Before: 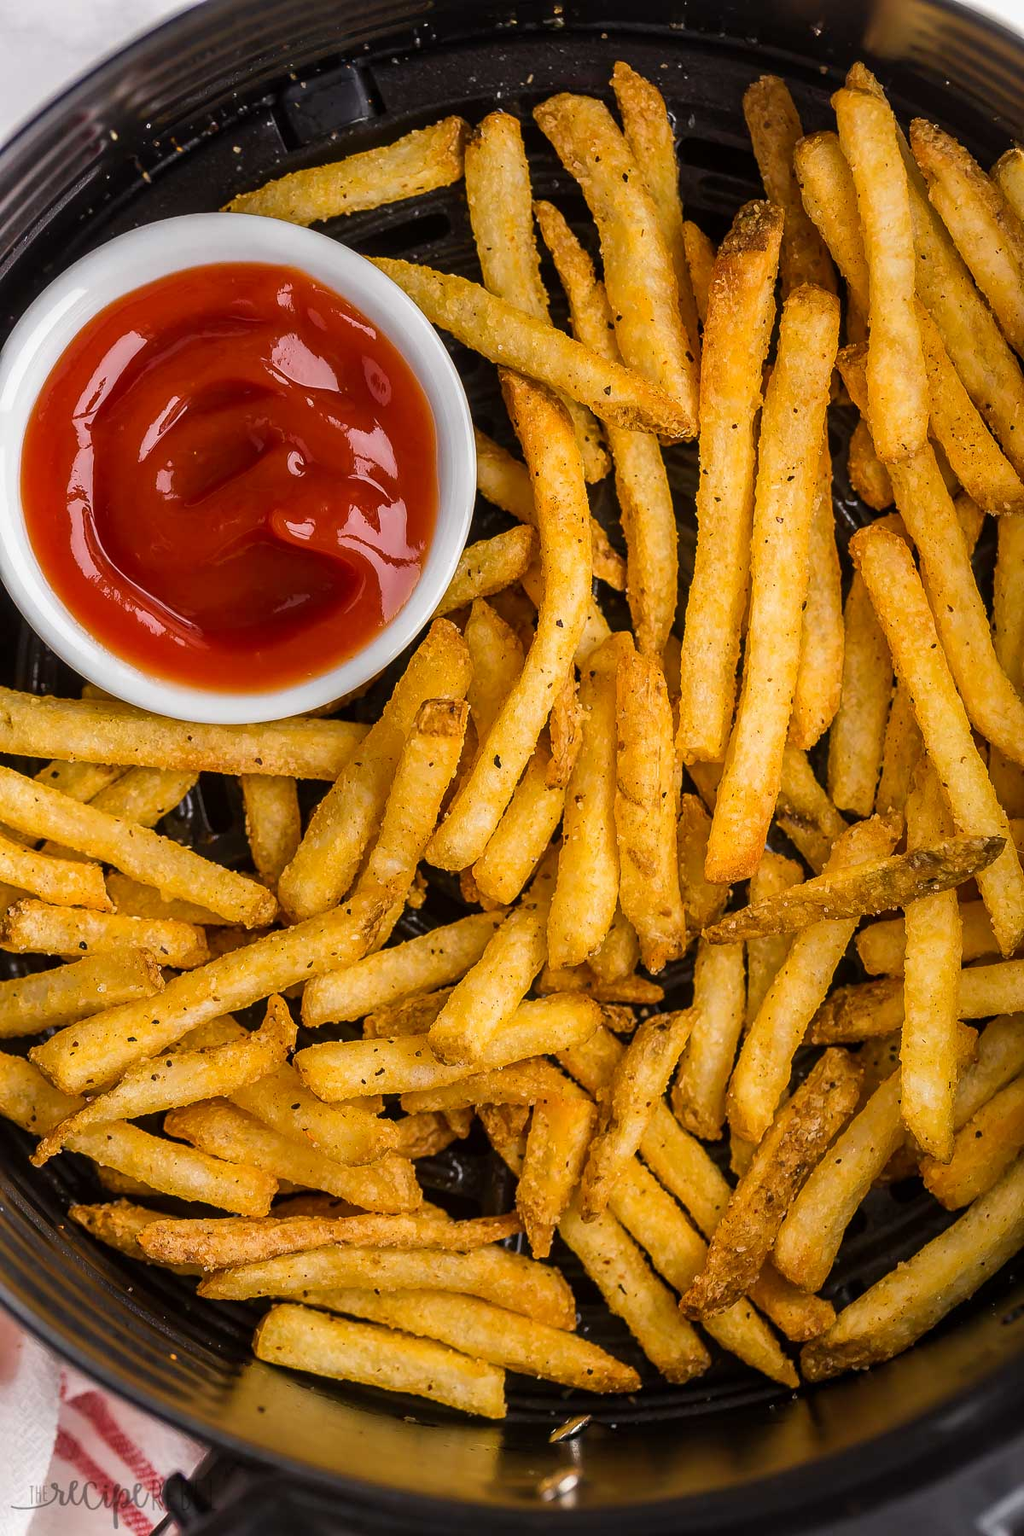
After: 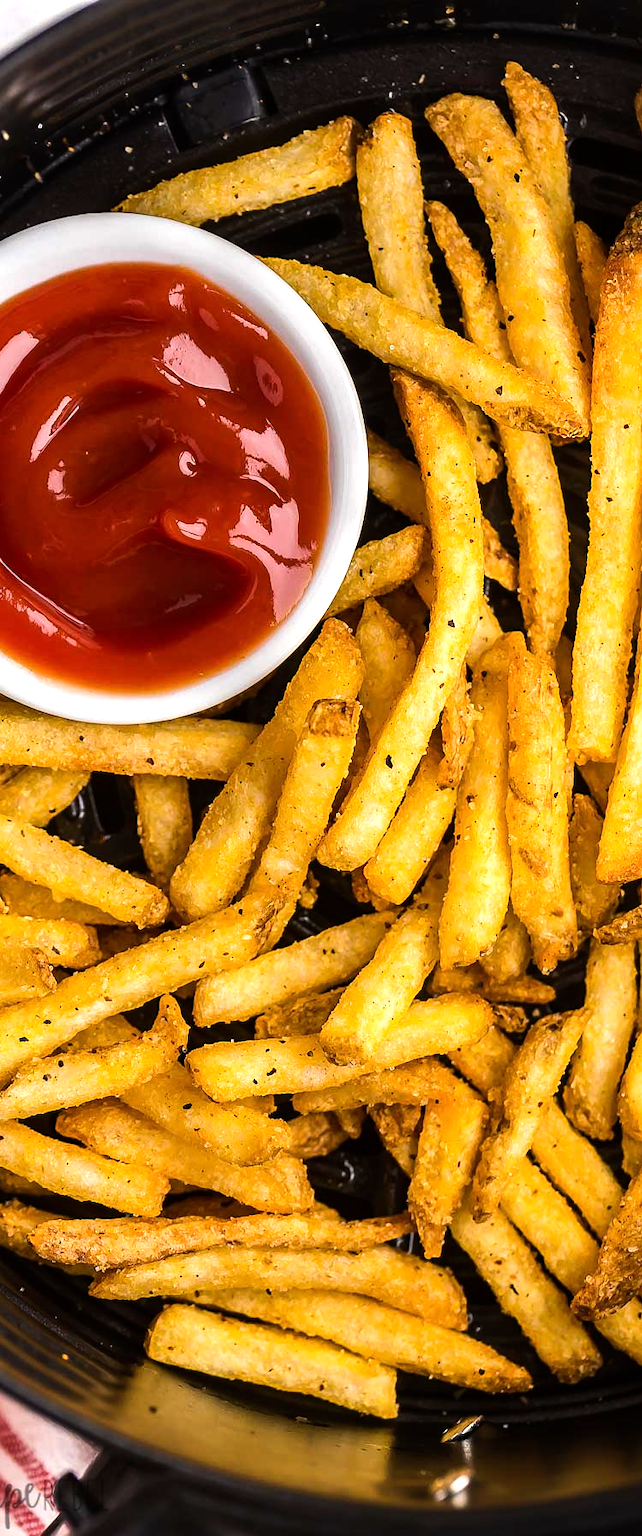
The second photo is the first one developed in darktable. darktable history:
tone equalizer: -8 EV -0.75 EV, -7 EV -0.7 EV, -6 EV -0.6 EV, -5 EV -0.4 EV, -3 EV 0.4 EV, -2 EV 0.6 EV, -1 EV 0.7 EV, +0 EV 0.75 EV, edges refinement/feathering 500, mask exposure compensation -1.57 EV, preserve details no
crop: left 10.644%, right 26.528%
